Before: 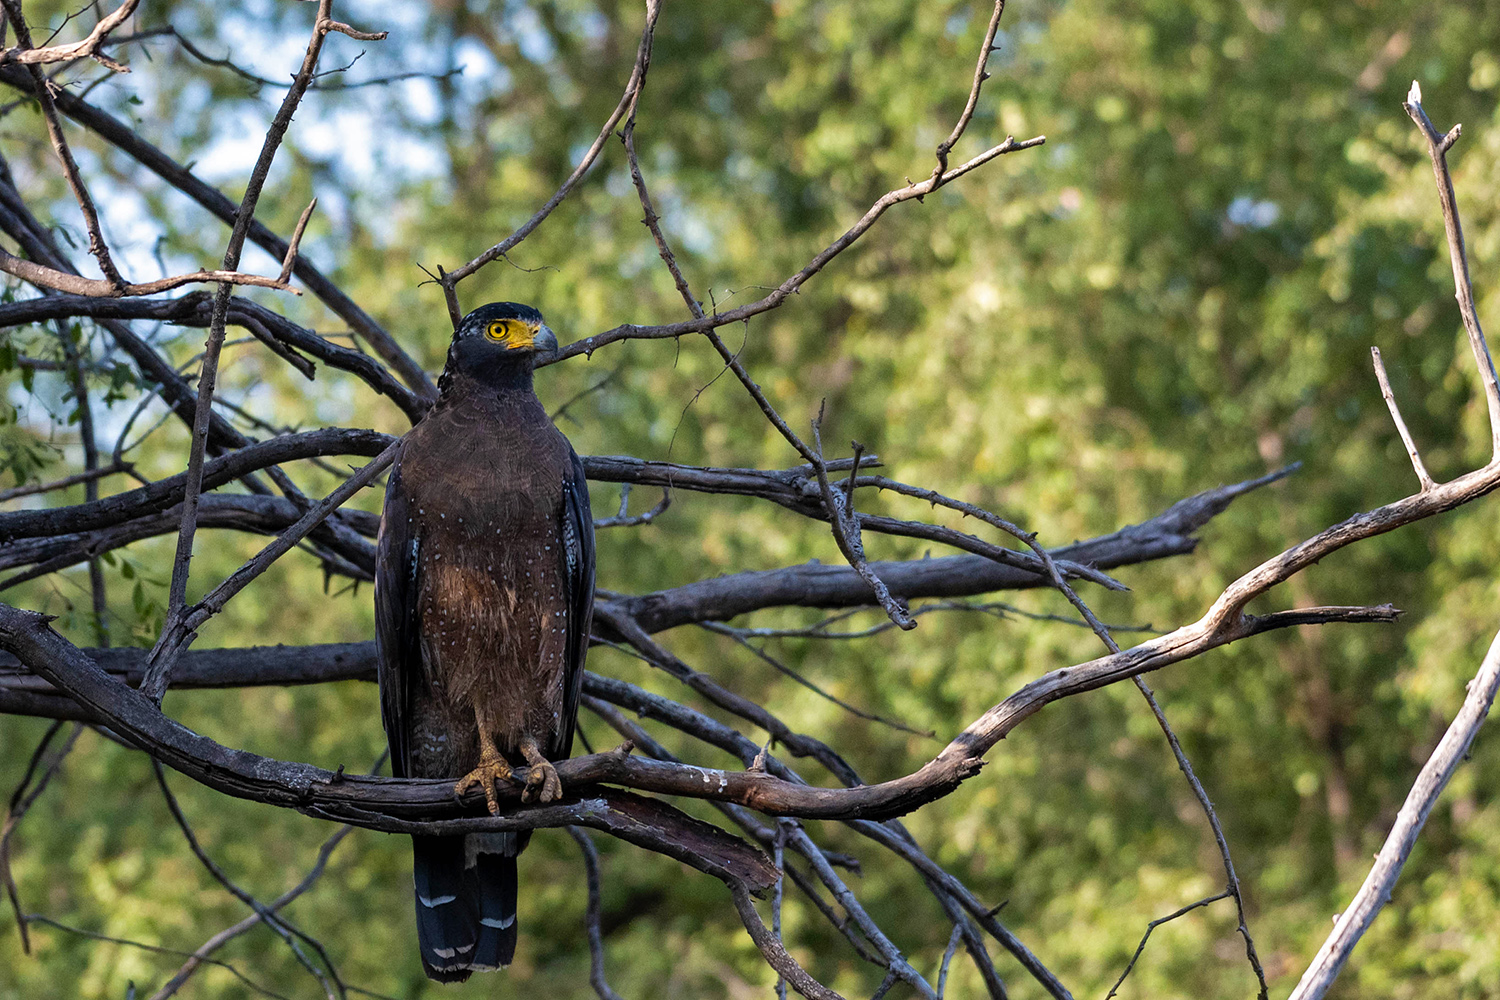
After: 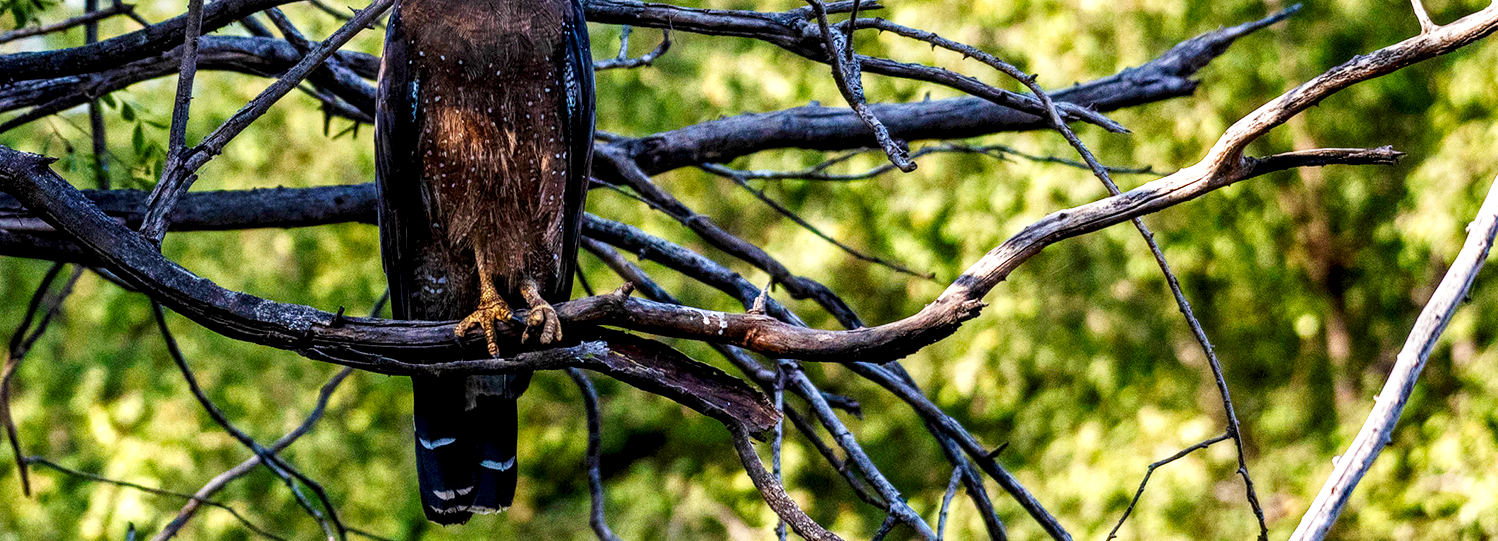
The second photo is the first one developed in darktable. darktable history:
crop and rotate: top 45.825%, right 0.091%
local contrast: highlights 60%, shadows 59%, detail 160%
color balance rgb: shadows lift › hue 84.67°, perceptual saturation grading › global saturation 20%, perceptual saturation grading › highlights -24.948%, perceptual saturation grading › shadows 25.437%
tone curve: curves: ch0 [(0, 0.008) (0.107, 0.083) (0.283, 0.287) (0.429, 0.51) (0.607, 0.739) (0.789, 0.893) (0.998, 0.978)]; ch1 [(0, 0) (0.323, 0.339) (0.438, 0.427) (0.478, 0.484) (0.502, 0.502) (0.527, 0.525) (0.571, 0.579) (0.608, 0.629) (0.669, 0.704) (0.859, 0.899) (1, 1)]; ch2 [(0, 0) (0.33, 0.347) (0.421, 0.456) (0.473, 0.498) (0.502, 0.504) (0.522, 0.524) (0.549, 0.567) (0.593, 0.626) (0.676, 0.724) (1, 1)], preserve colors none
